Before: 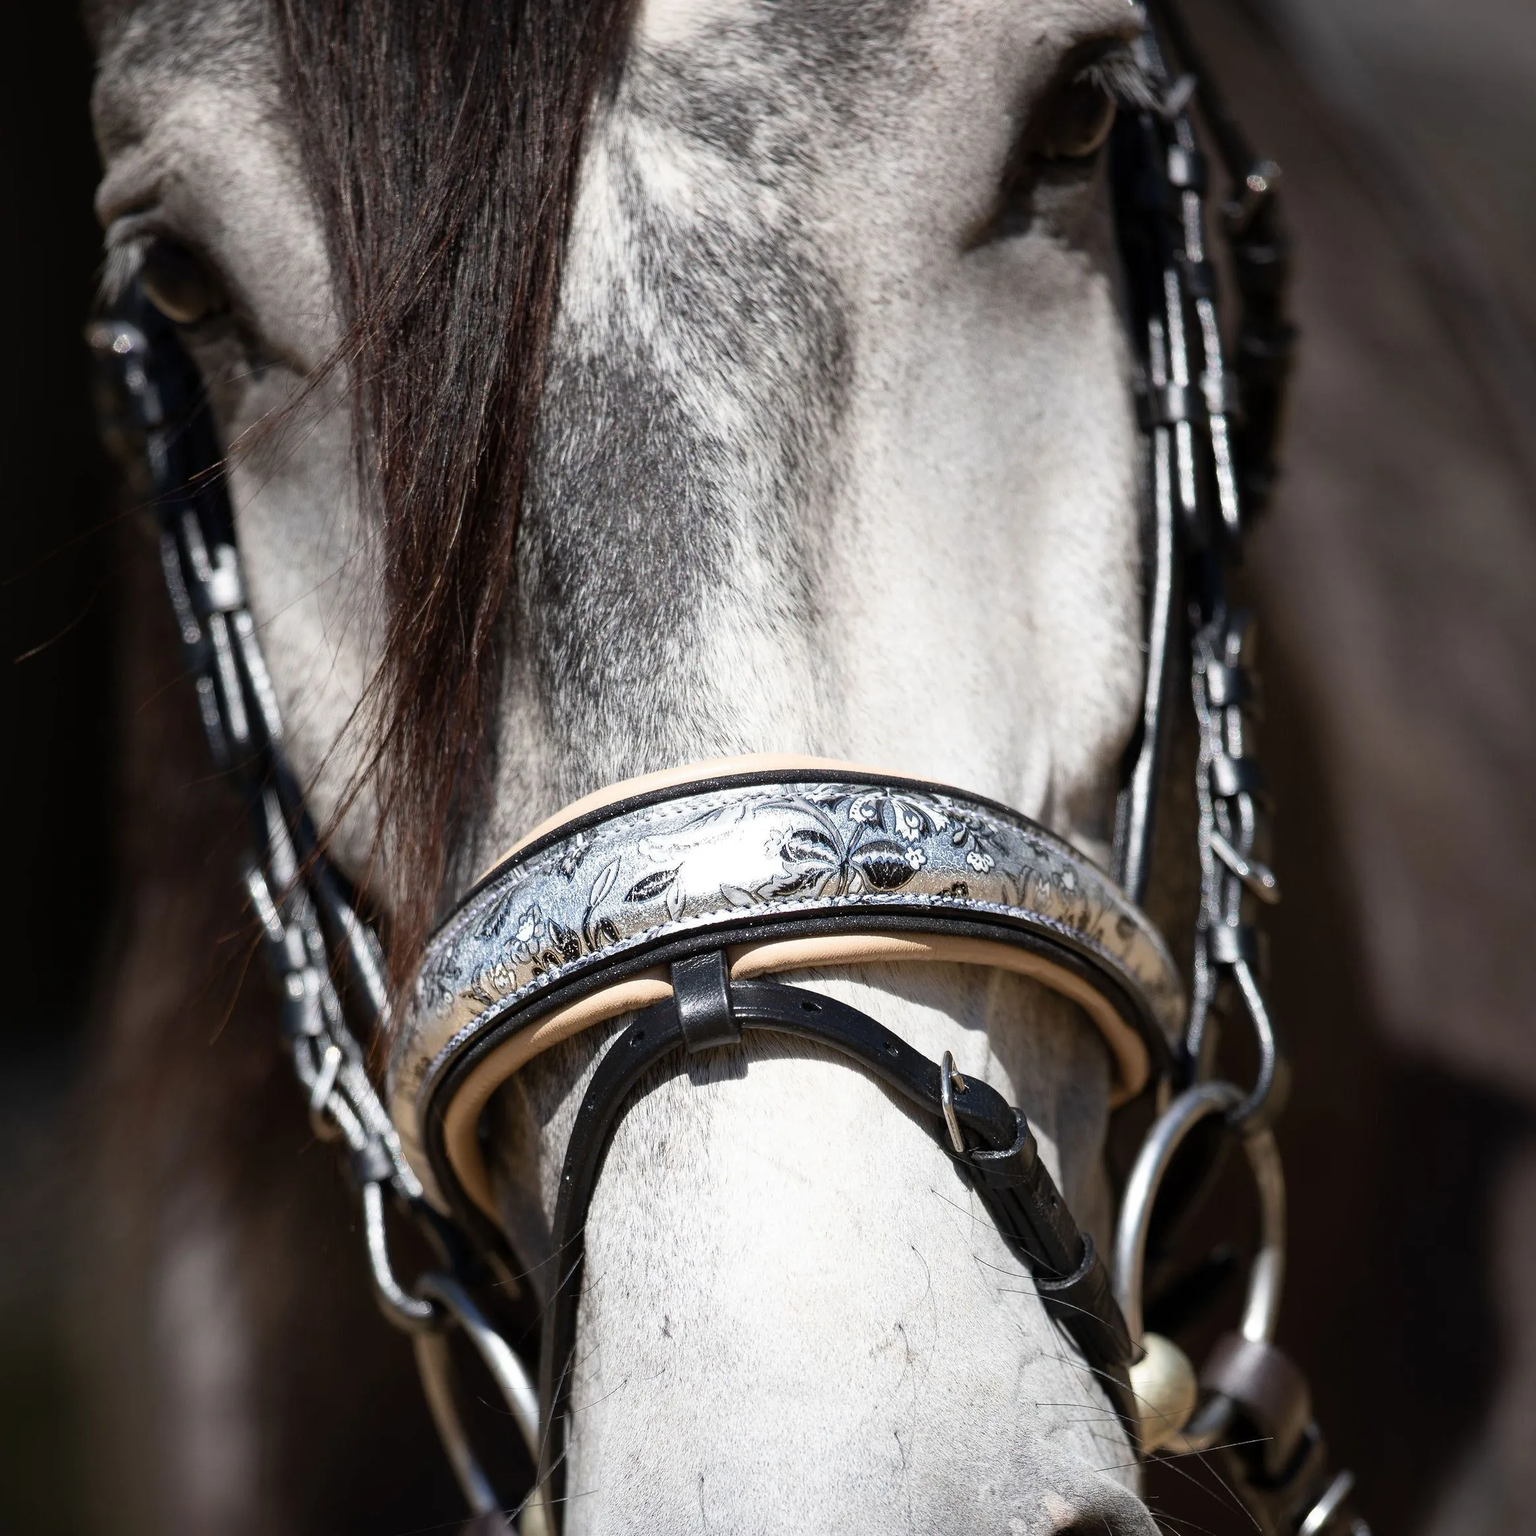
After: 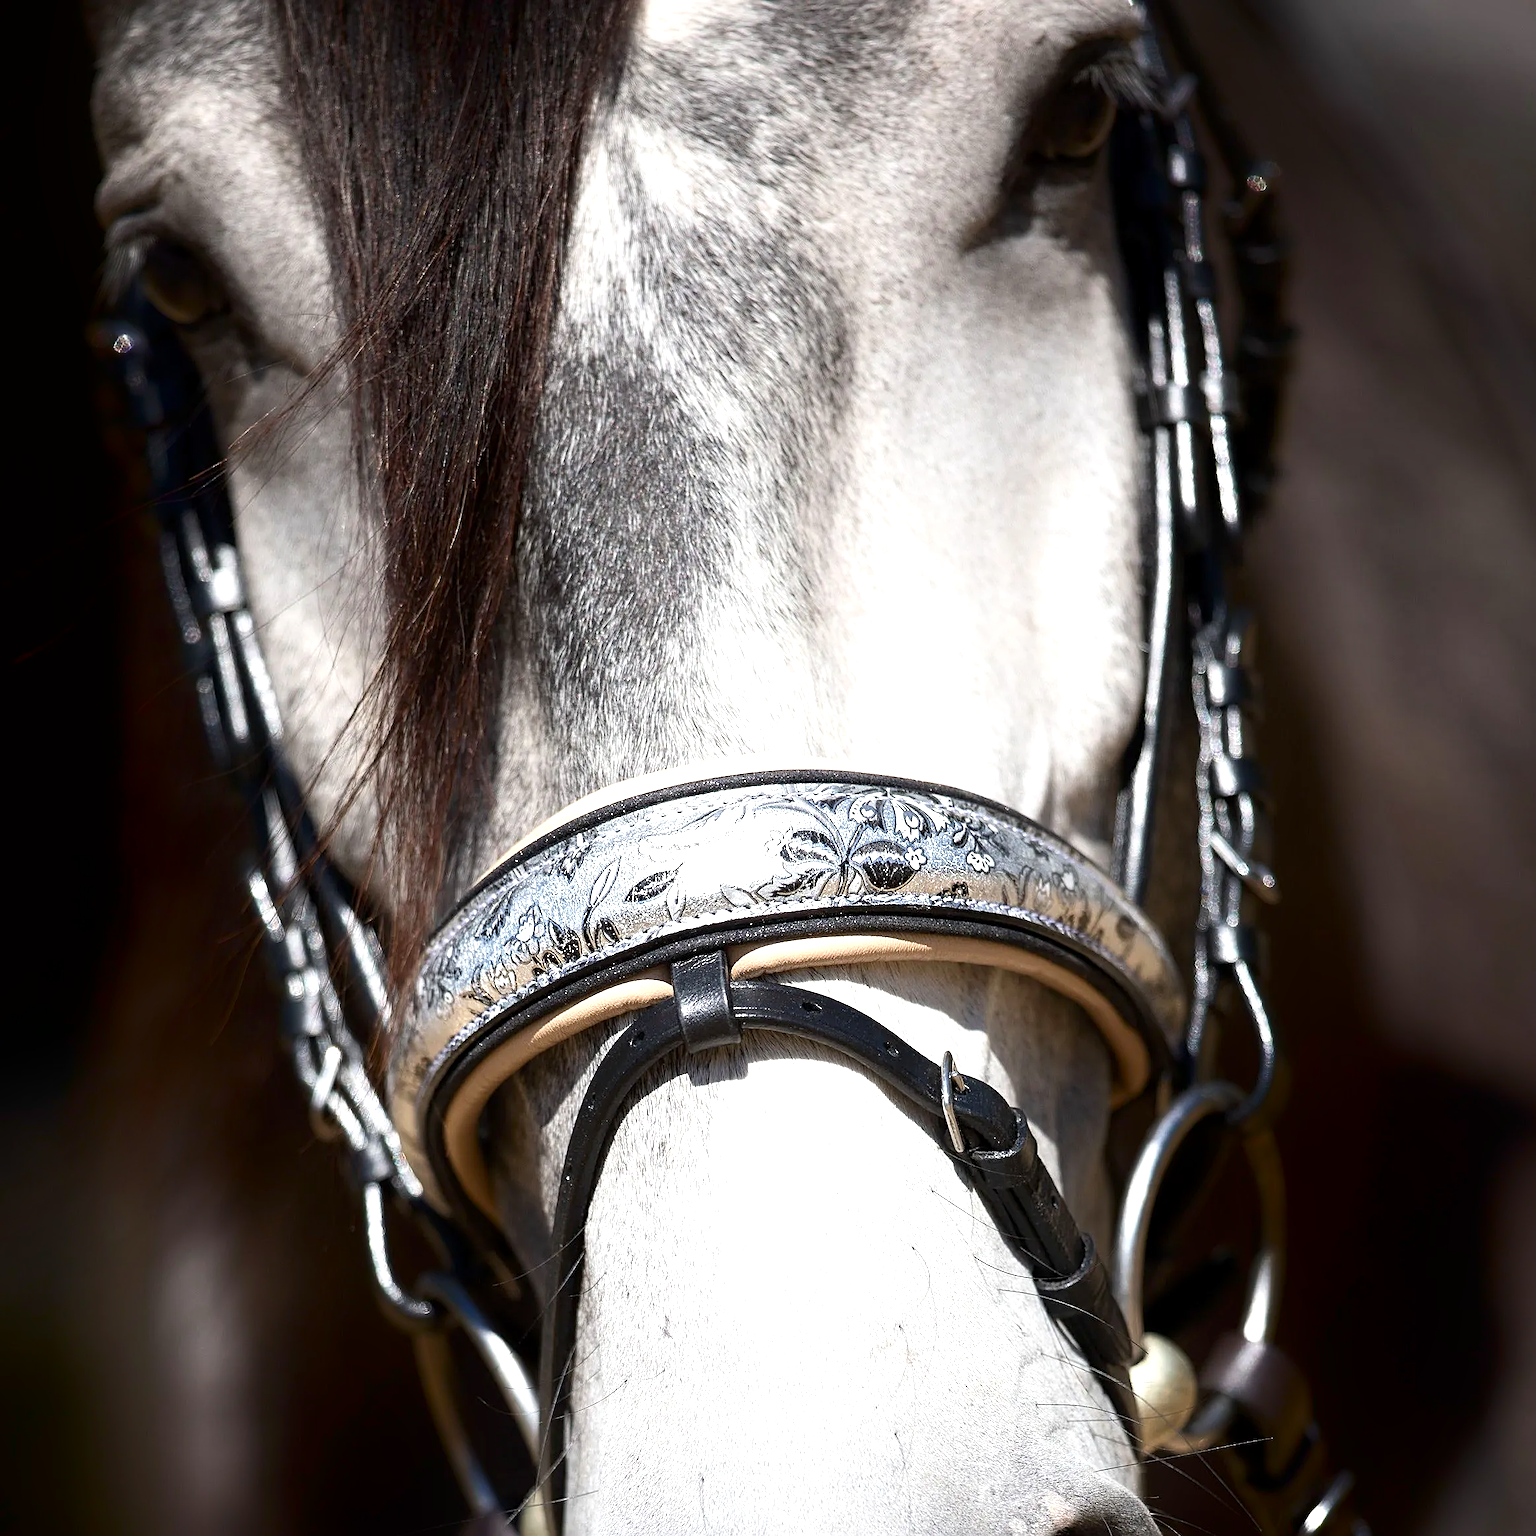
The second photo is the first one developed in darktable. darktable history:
exposure: black level correction 0.001, exposure 0.499 EV, compensate highlight preservation false
sharpen: on, module defaults
shadows and highlights: shadows -70.04, highlights 35.92, soften with gaussian
